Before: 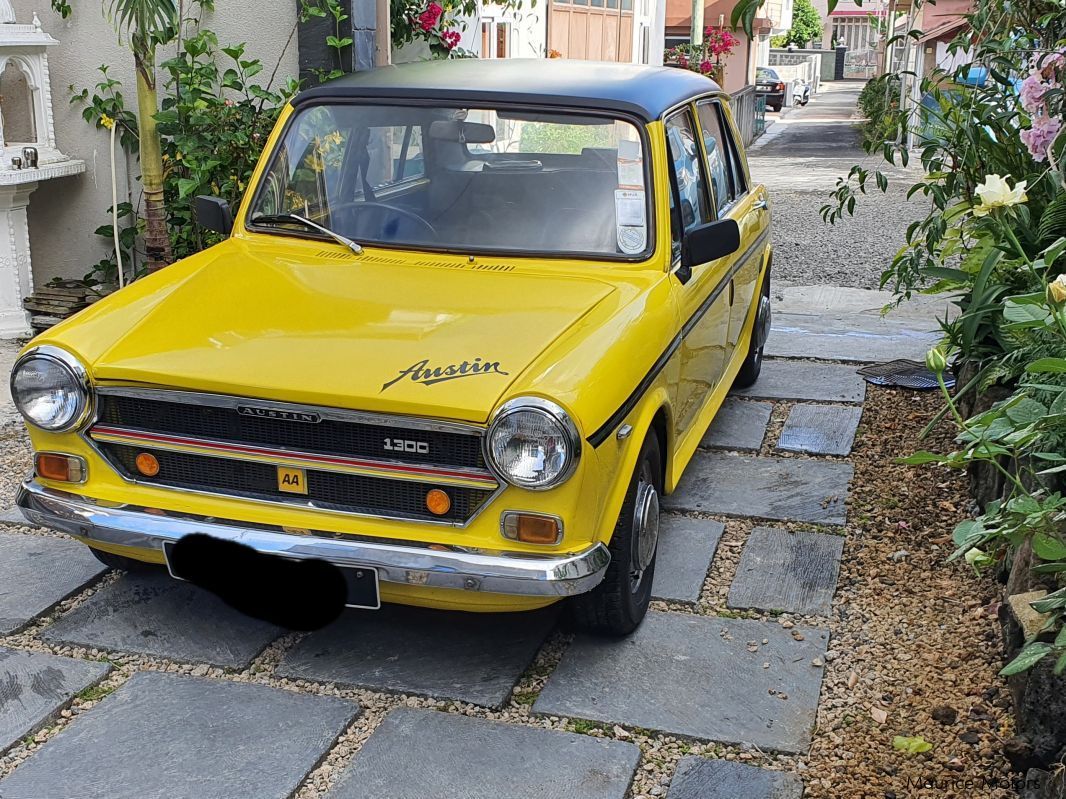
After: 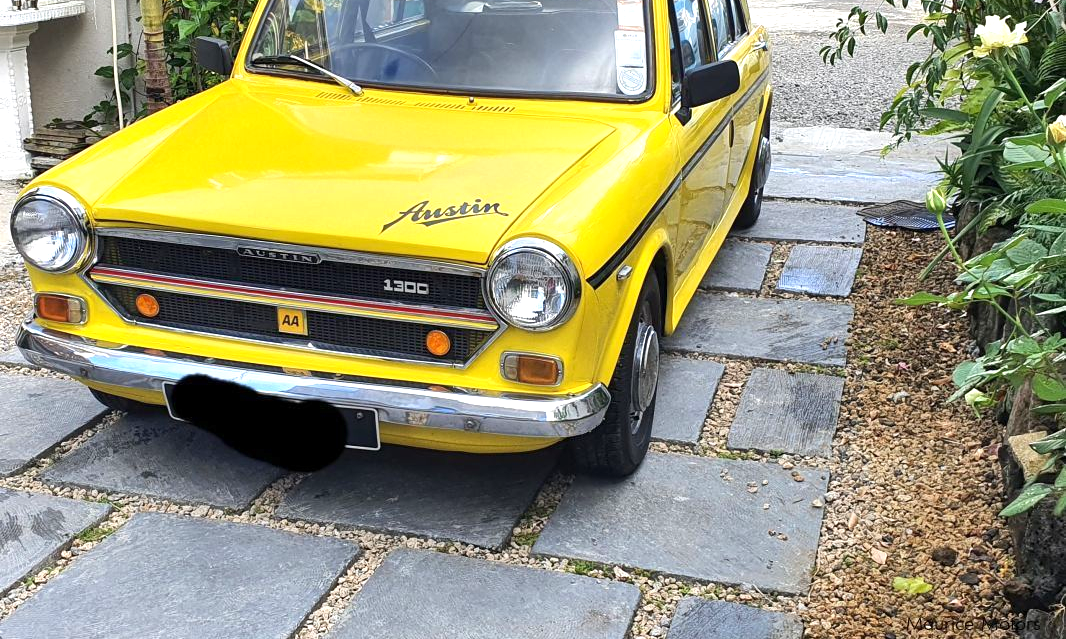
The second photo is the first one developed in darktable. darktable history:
exposure: exposure 0.785 EV, compensate highlight preservation false
crop and rotate: top 19.998%
